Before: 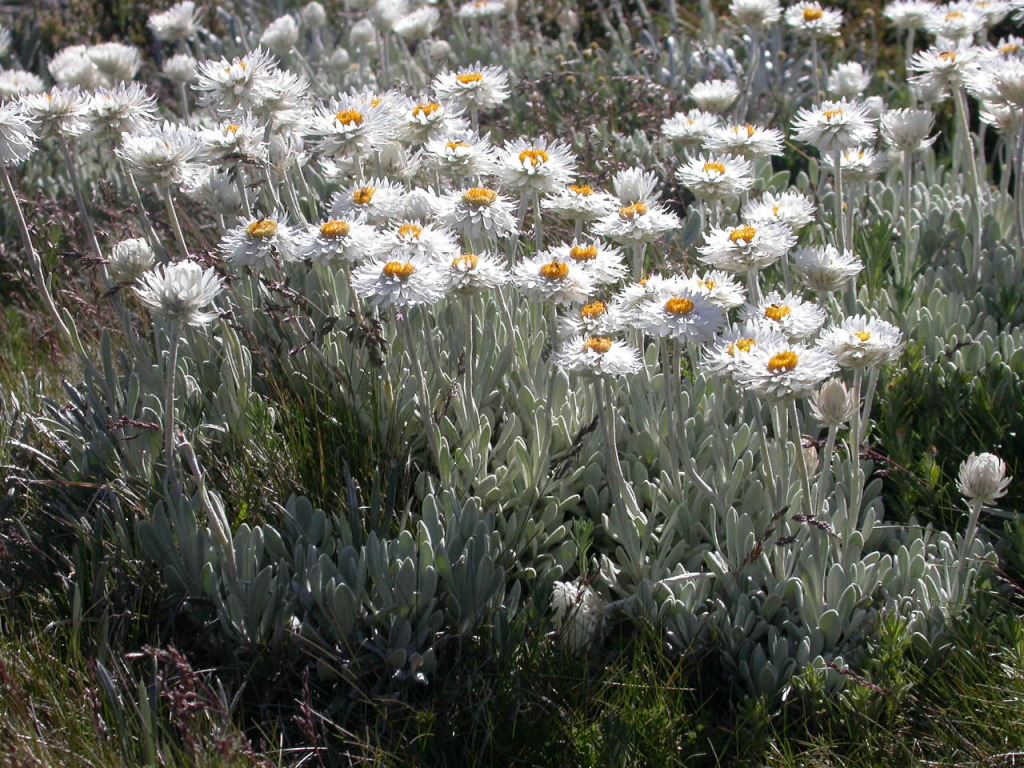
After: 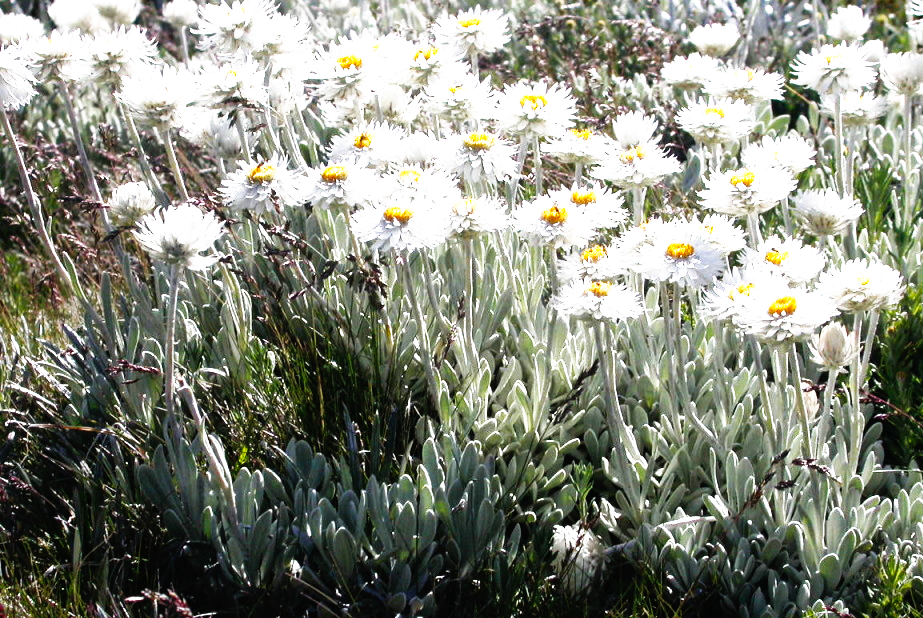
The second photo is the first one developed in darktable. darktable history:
tone equalizer: -8 EV -1.1 EV, -7 EV -1 EV, -6 EV -0.847 EV, -5 EV -0.545 EV, -3 EV 0.595 EV, -2 EV 0.891 EV, -1 EV 1 EV, +0 EV 1.06 EV, edges refinement/feathering 500, mask exposure compensation -1.57 EV, preserve details no
shadows and highlights: on, module defaults
base curve: curves: ch0 [(0, 0) (0.007, 0.004) (0.027, 0.03) (0.046, 0.07) (0.207, 0.54) (0.442, 0.872) (0.673, 0.972) (1, 1)], preserve colors none
crop: top 7.399%, right 9.77%, bottom 12.073%
